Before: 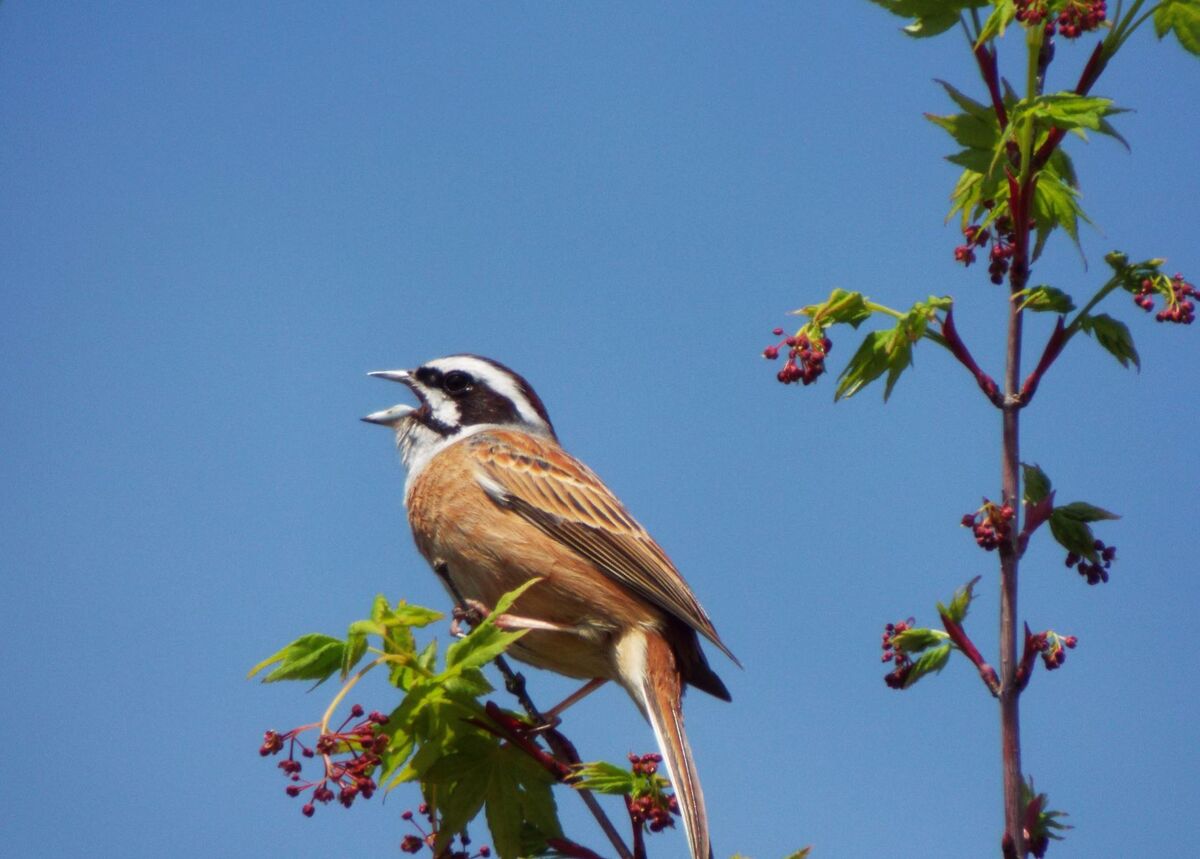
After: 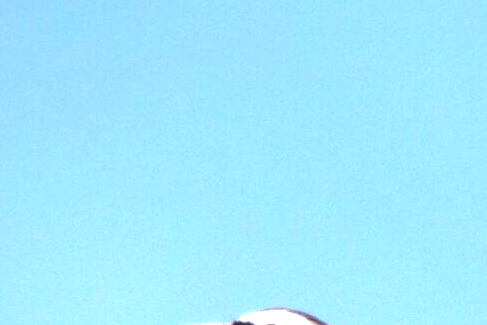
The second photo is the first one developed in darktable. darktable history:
crop: left 15.452%, top 5.459%, right 43.956%, bottom 56.62%
white balance: red 1.029, blue 0.92
exposure: black level correction 0, exposure 1.675 EV, compensate exposure bias true, compensate highlight preservation false
